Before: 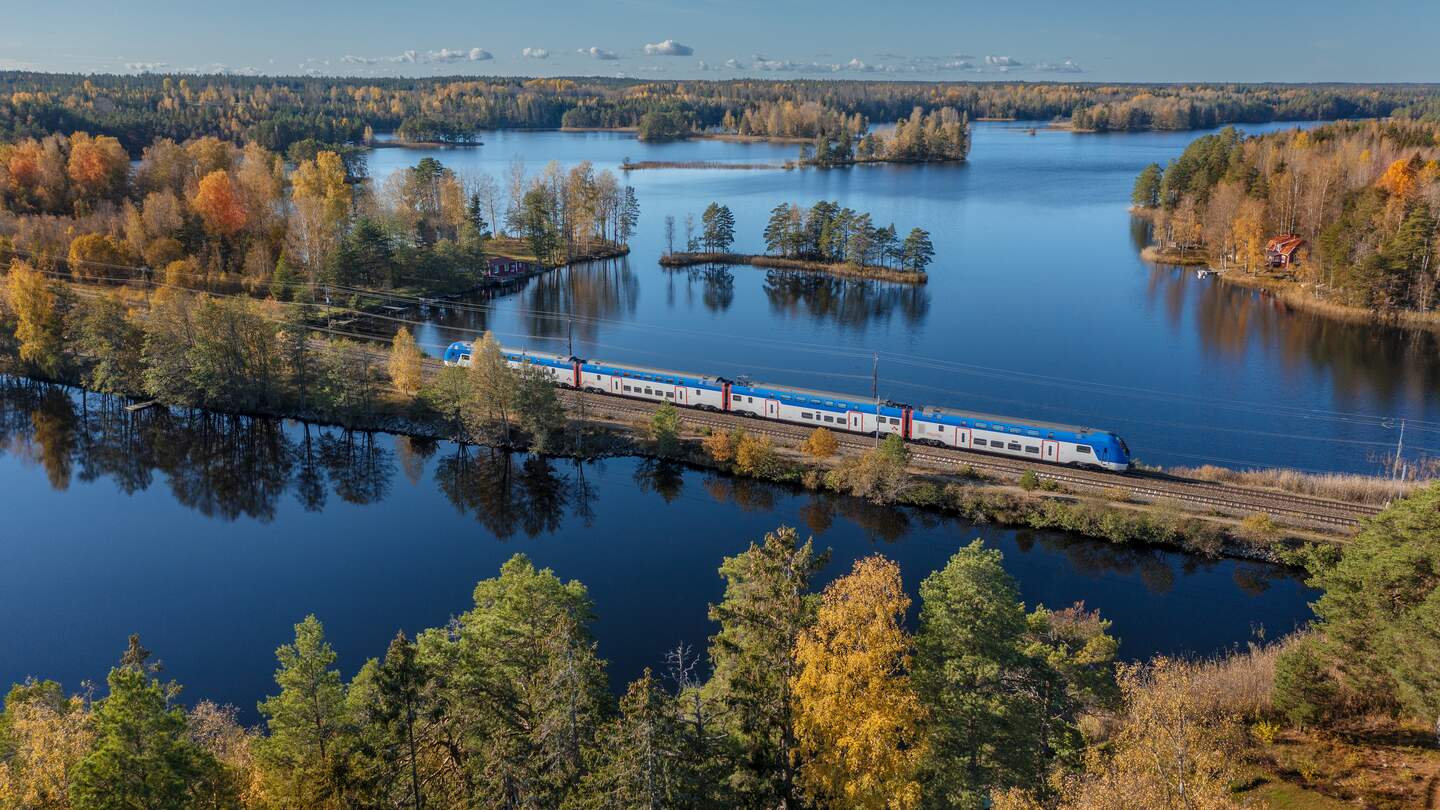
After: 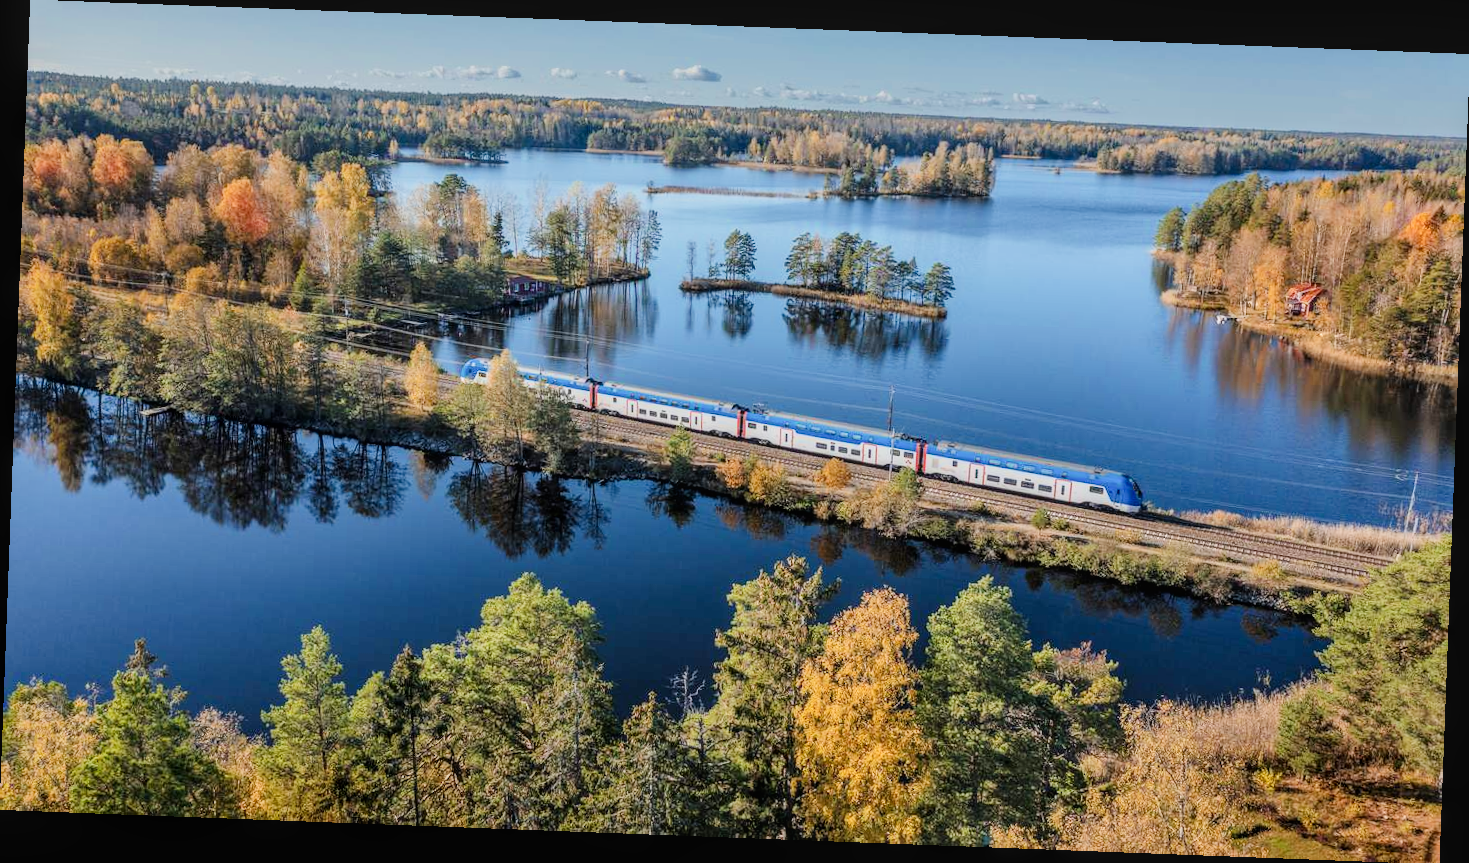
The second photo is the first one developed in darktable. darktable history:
exposure: exposure 1 EV, compensate highlight preservation false
local contrast: detail 110%
contrast brightness saturation: contrast 0.14
filmic rgb: black relative exposure -7.65 EV, white relative exposure 4.56 EV, hardness 3.61
rotate and perspective: rotation 2.17°, automatic cropping off
